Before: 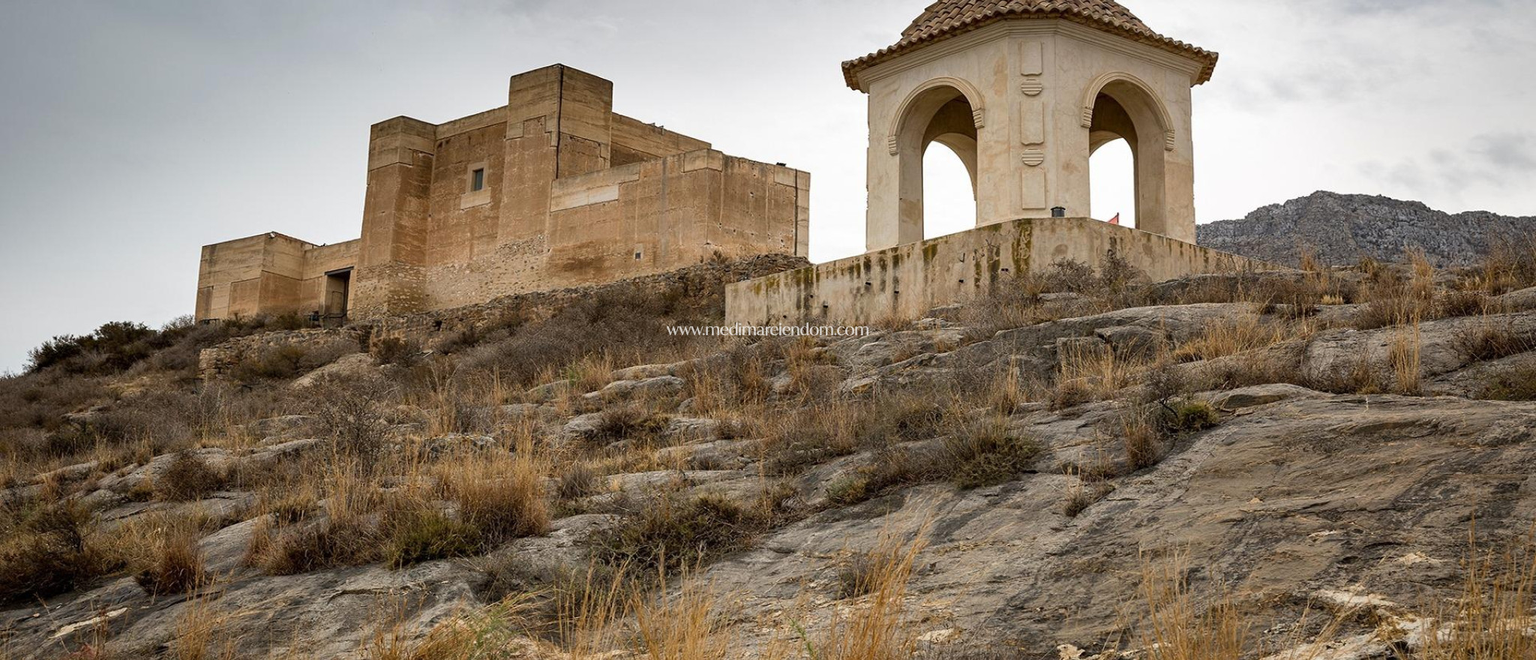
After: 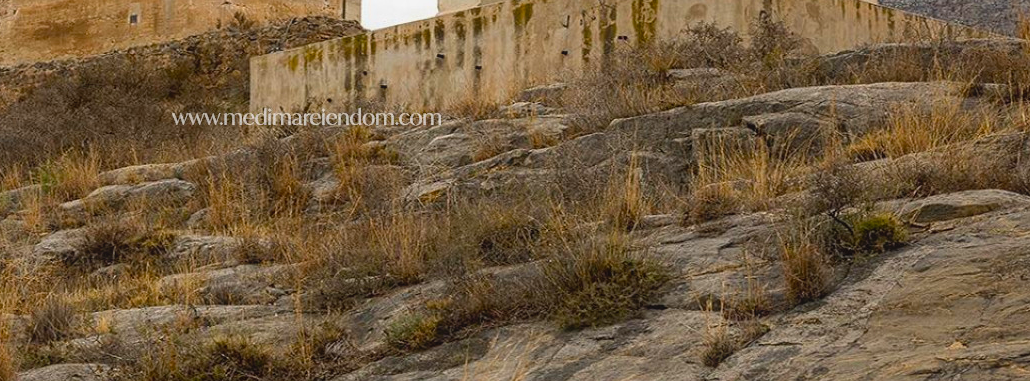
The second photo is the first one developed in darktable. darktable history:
tone equalizer: -7 EV 0.18 EV, -6 EV 0.12 EV, -5 EV 0.08 EV, -4 EV 0.04 EV, -2 EV -0.02 EV, -1 EV -0.04 EV, +0 EV -0.06 EV, luminance estimator HSV value / RGB max
color balance rgb: perceptual saturation grading › global saturation 20%, global vibrance 20%
contrast equalizer: y [[0.439, 0.44, 0.442, 0.457, 0.493, 0.498], [0.5 ×6], [0.5 ×6], [0 ×6], [0 ×6]], mix 0.76
crop: left 35.03%, top 36.625%, right 14.663%, bottom 20.057%
